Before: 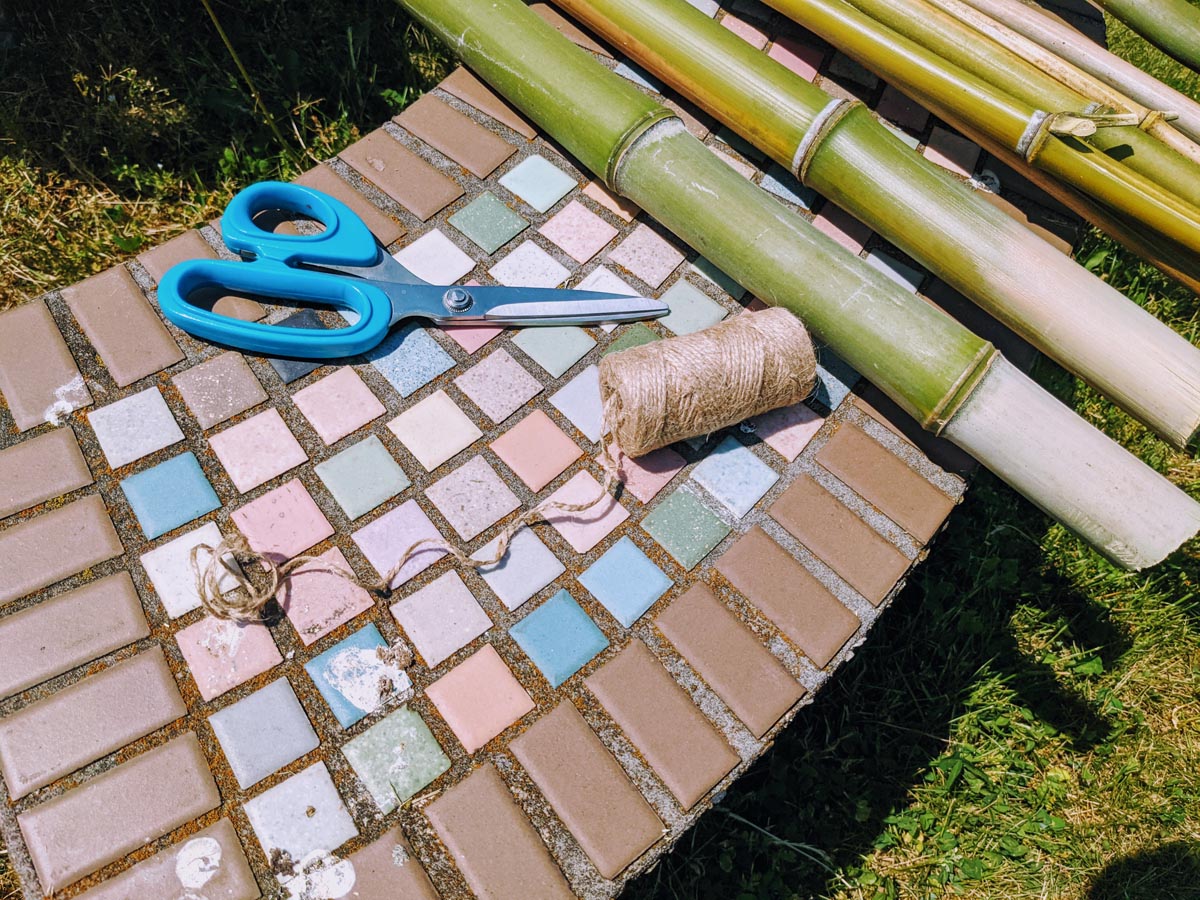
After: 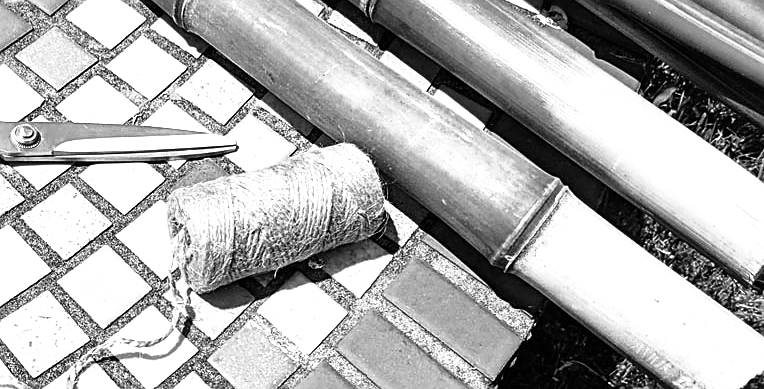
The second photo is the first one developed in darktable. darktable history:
color balance rgb: linear chroma grading › global chroma 25%, perceptual saturation grading › global saturation 45%, perceptual saturation grading › highlights -50%, perceptual saturation grading › shadows 30%, perceptual brilliance grading › global brilliance 18%, global vibrance 40%
white balance: red 1.05, blue 1.072
crop: left 36.005%, top 18.293%, right 0.31%, bottom 38.444%
sharpen: on, module defaults
color calibration: output gray [0.246, 0.254, 0.501, 0], gray › normalize channels true, illuminant same as pipeline (D50), adaptation XYZ, x 0.346, y 0.359, gamut compression 0
filmic rgb: black relative exposure -9.08 EV, white relative exposure 2.3 EV, hardness 7.49
